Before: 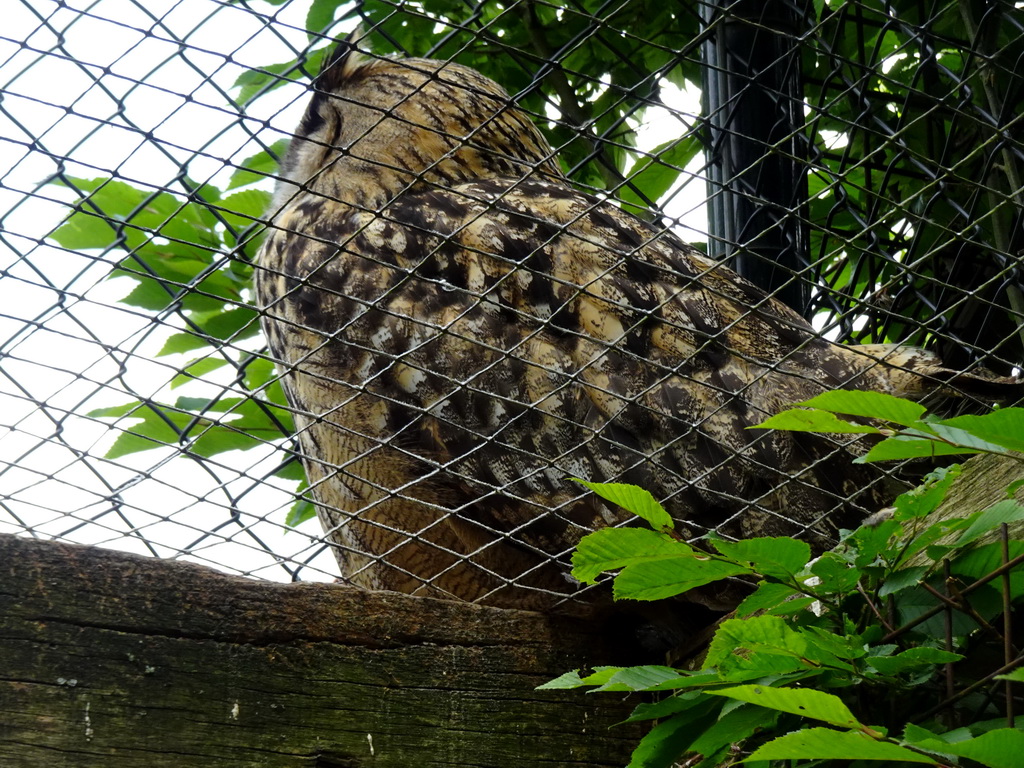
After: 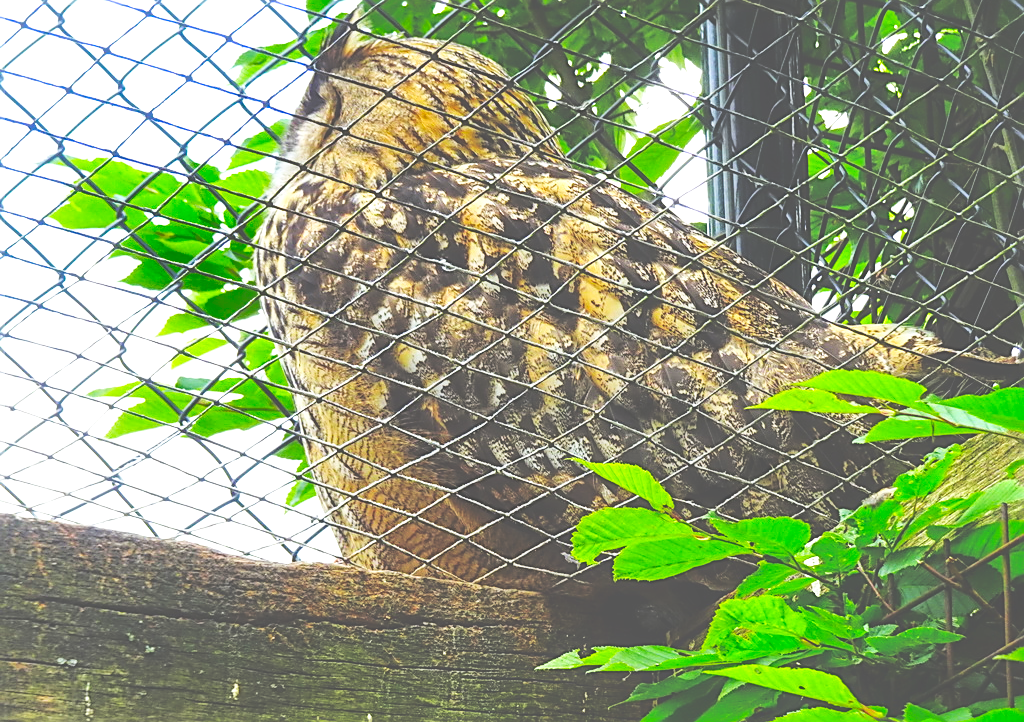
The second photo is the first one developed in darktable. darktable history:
base curve: curves: ch0 [(0, 0.003) (0.001, 0.002) (0.006, 0.004) (0.02, 0.022) (0.048, 0.086) (0.094, 0.234) (0.162, 0.431) (0.258, 0.629) (0.385, 0.8) (0.548, 0.918) (0.751, 0.988) (1, 1)], preserve colors none
crop and rotate: top 2.633%, bottom 3.275%
contrast brightness saturation: contrast 0.257, brightness 0.012, saturation 0.869
local contrast: on, module defaults
exposure: black level correction -0.064, exposure -0.049 EV, compensate exposure bias true, compensate highlight preservation false
sharpen: on, module defaults
shadows and highlights: shadows 40.31, highlights -60.02
